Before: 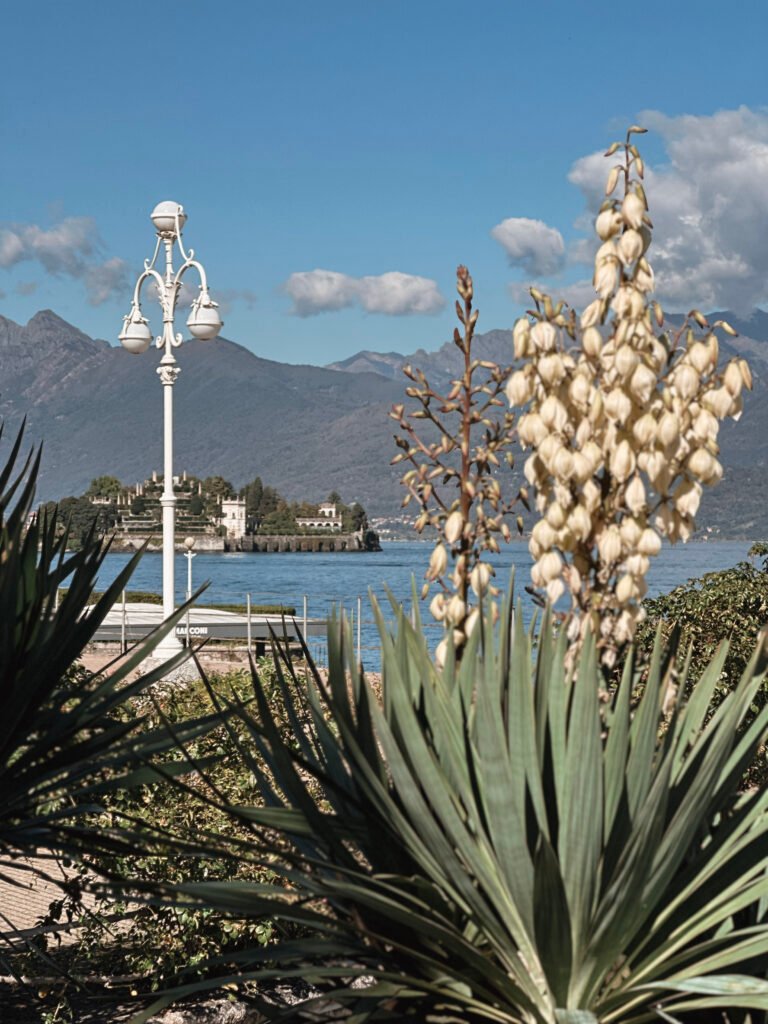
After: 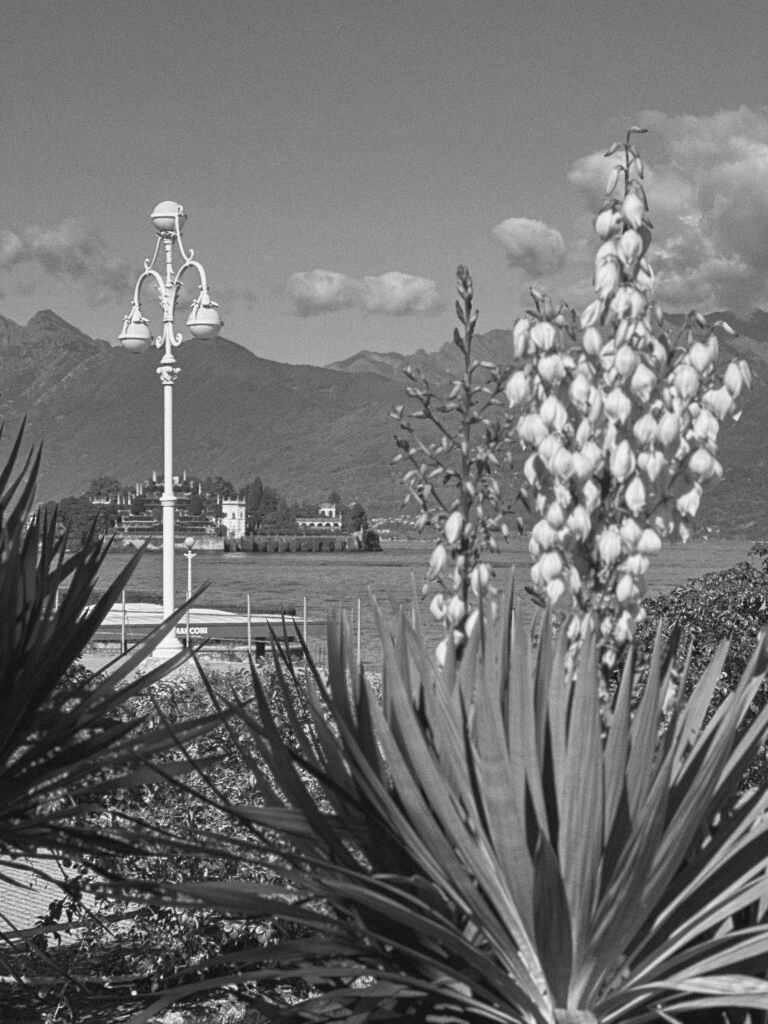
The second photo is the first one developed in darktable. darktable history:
grain: coarseness 0.09 ISO, strength 16.61%
rgb curve: curves: ch0 [(0, 0) (0.072, 0.166) (0.217, 0.293) (0.414, 0.42) (1, 1)], compensate middle gray true, preserve colors basic power
monochrome: a -35.87, b 49.73, size 1.7
tone equalizer: on, module defaults
